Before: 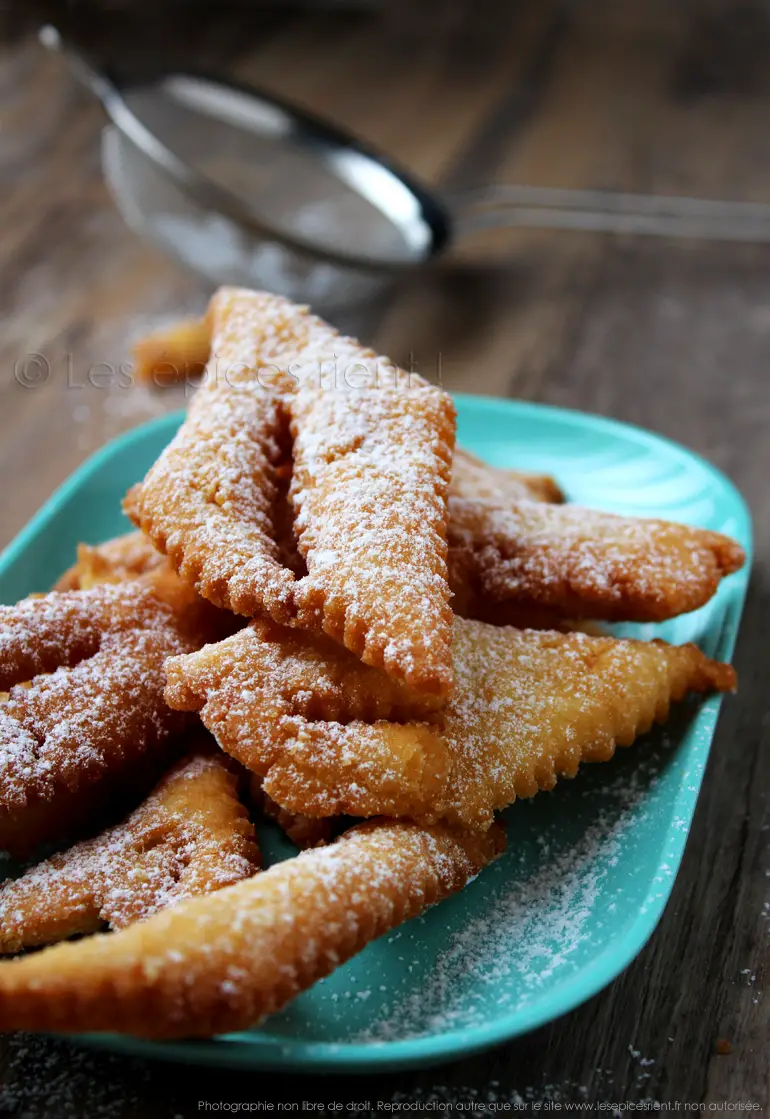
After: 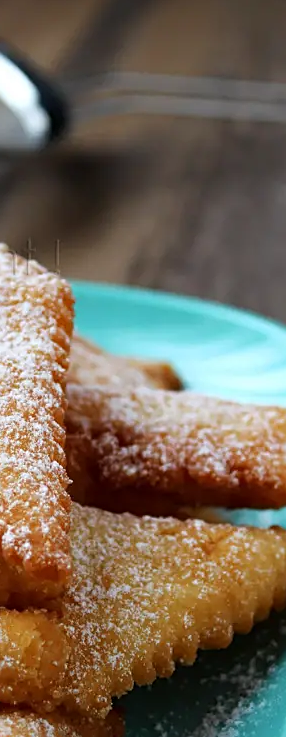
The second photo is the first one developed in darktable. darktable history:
crop and rotate: left 49.674%, top 10.13%, right 13.12%, bottom 23.937%
sharpen: radius 2.493, amount 0.32
